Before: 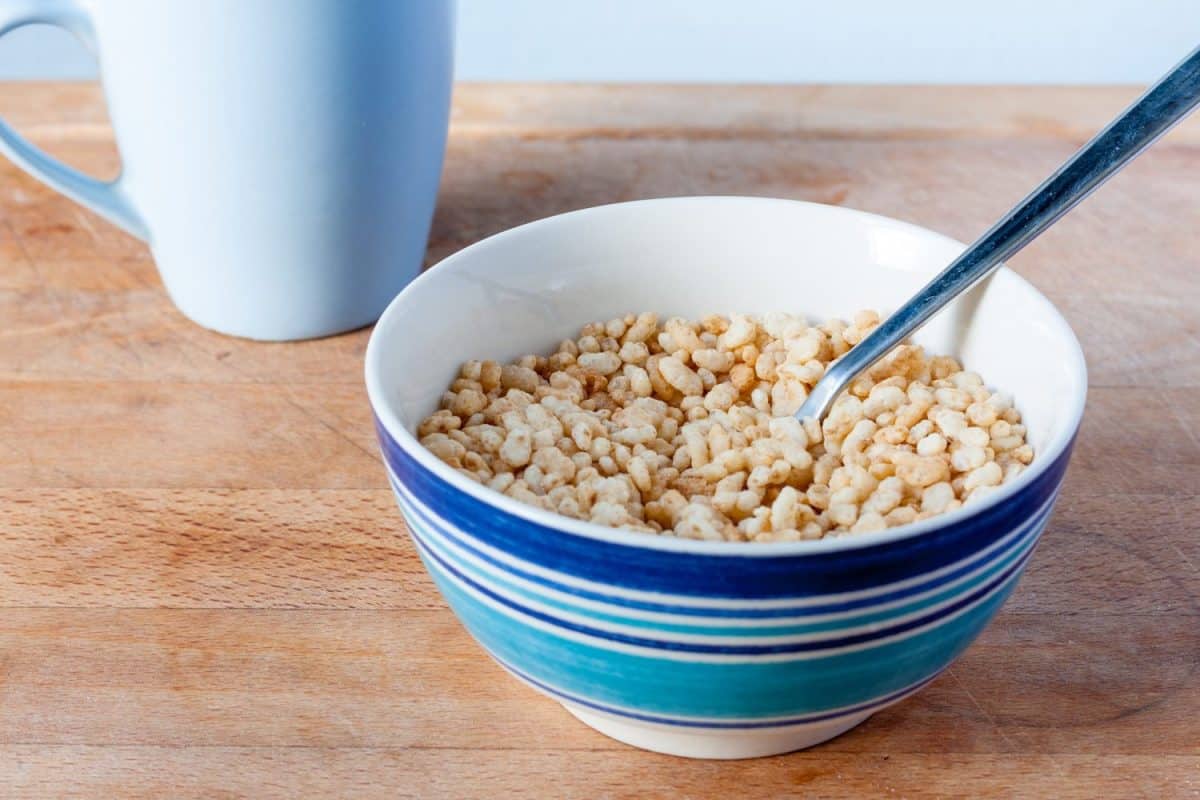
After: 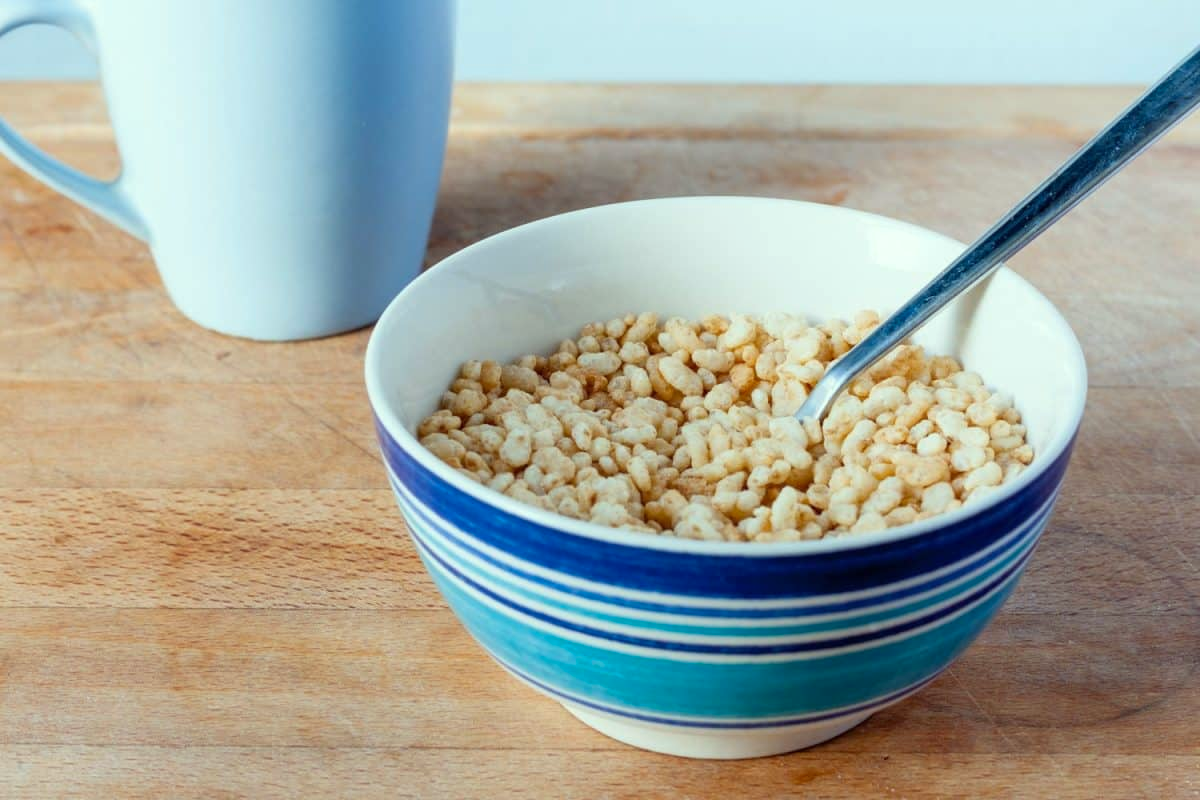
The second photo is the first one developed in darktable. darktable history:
color correction: highlights a* -8.11, highlights b* 3.4
